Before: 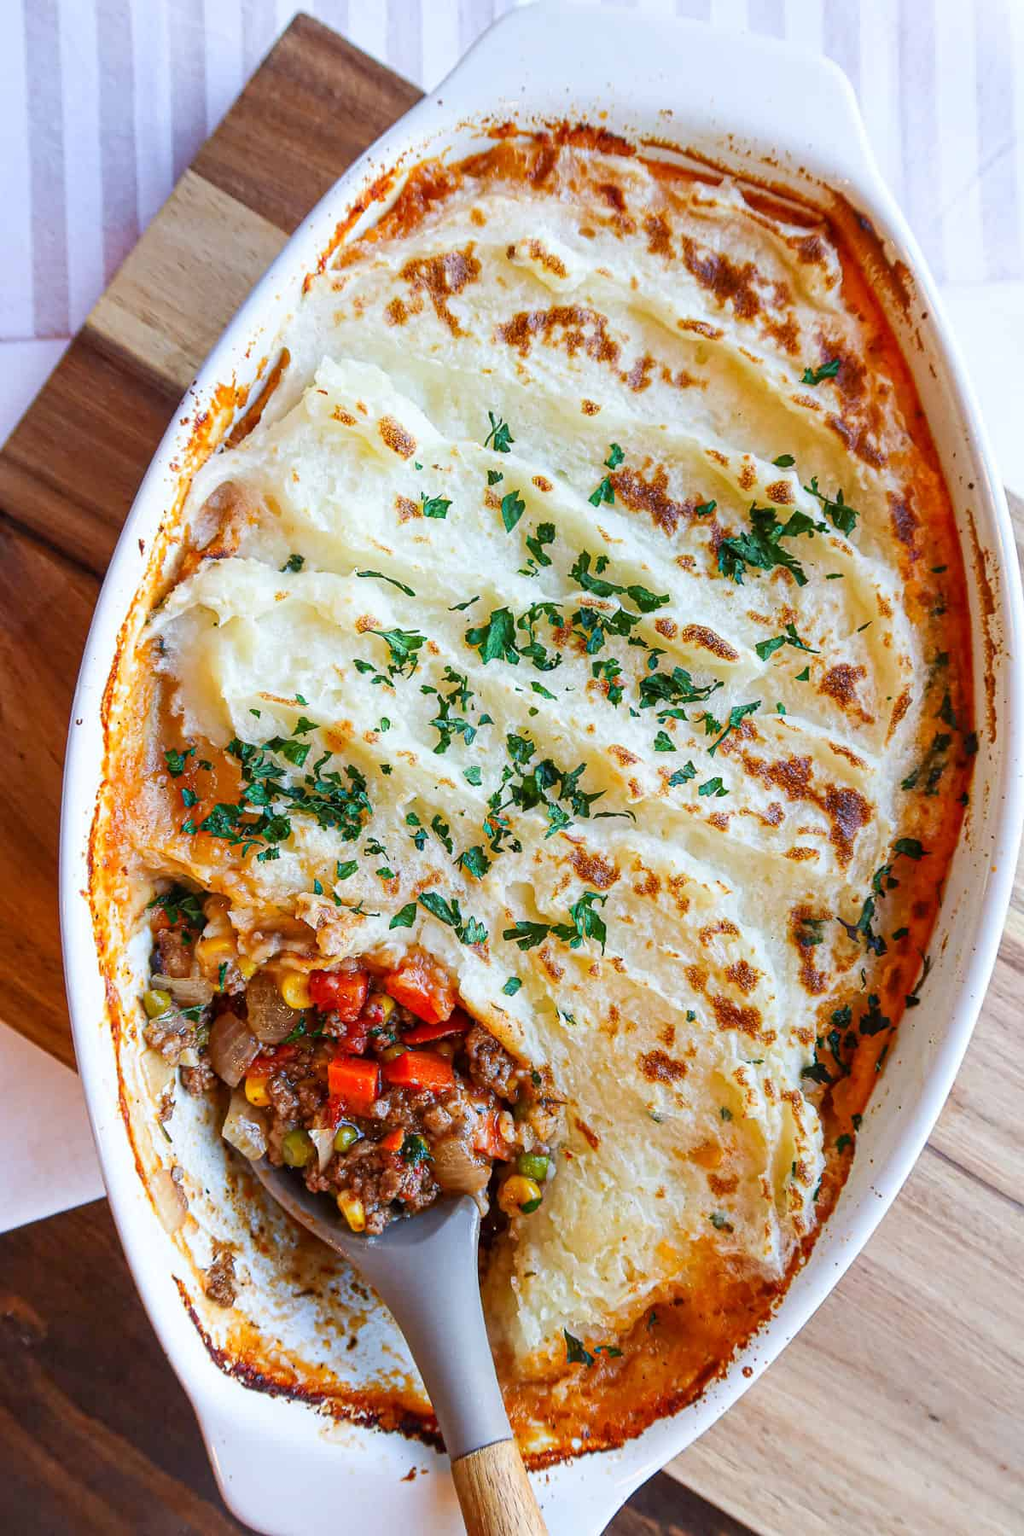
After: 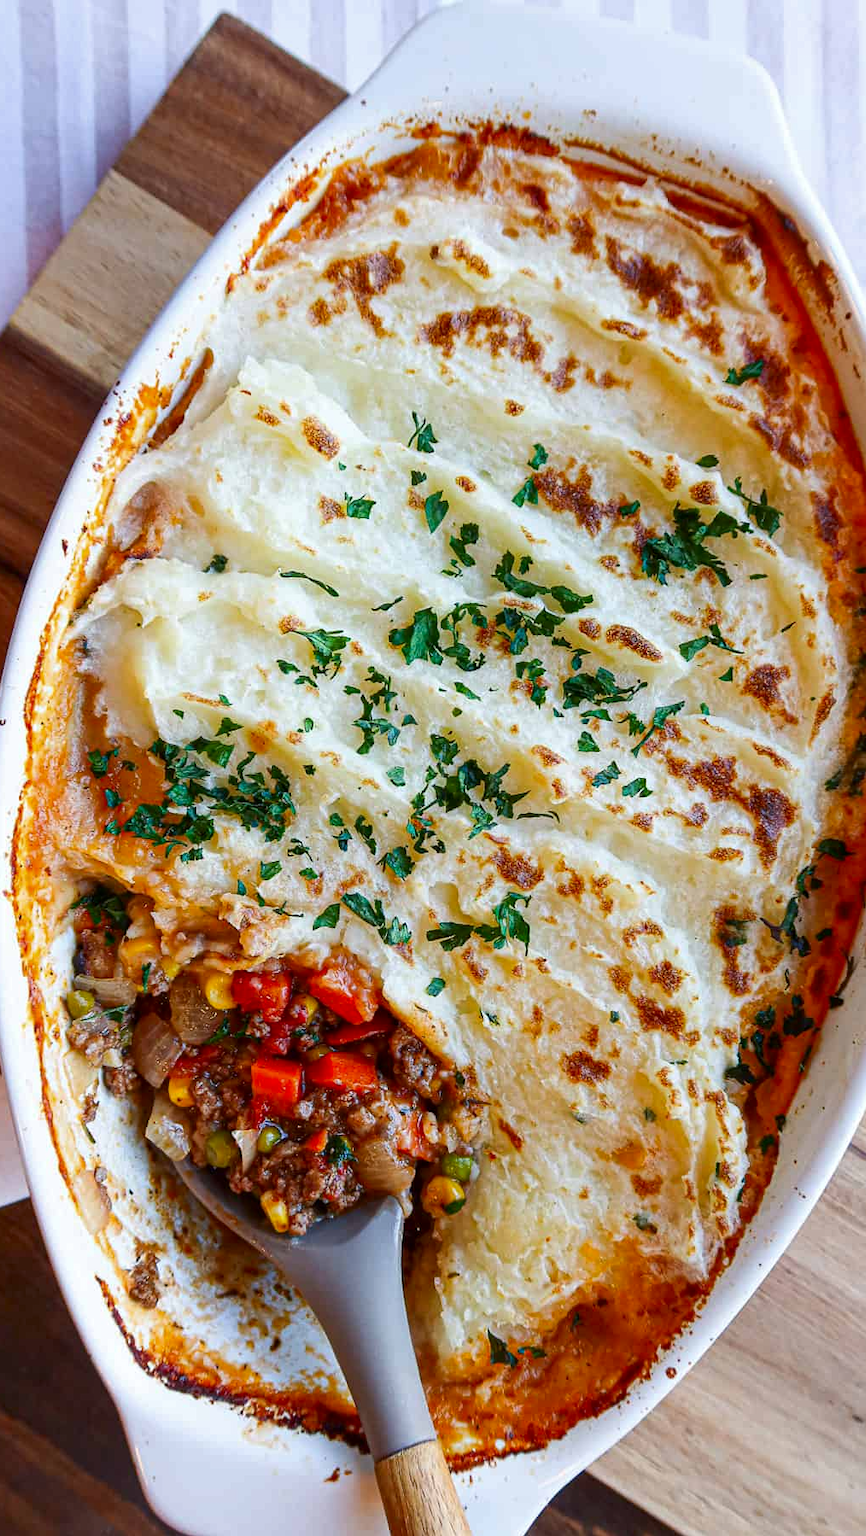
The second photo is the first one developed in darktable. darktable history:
contrast brightness saturation: brightness -0.094
crop: left 7.563%, right 7.81%
